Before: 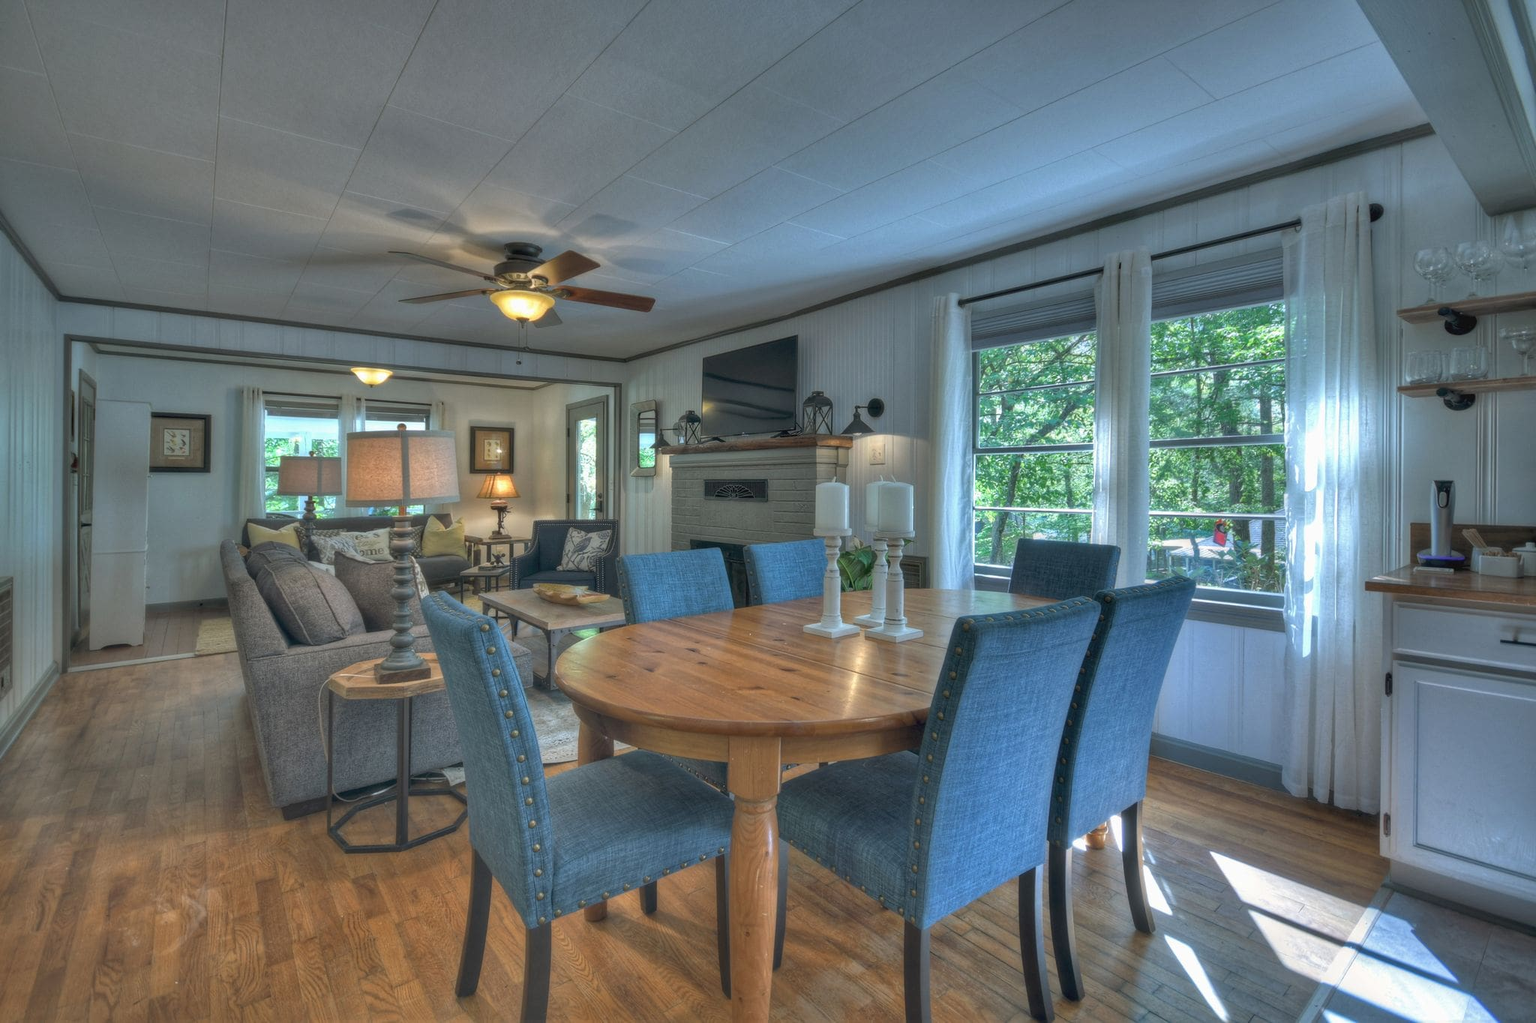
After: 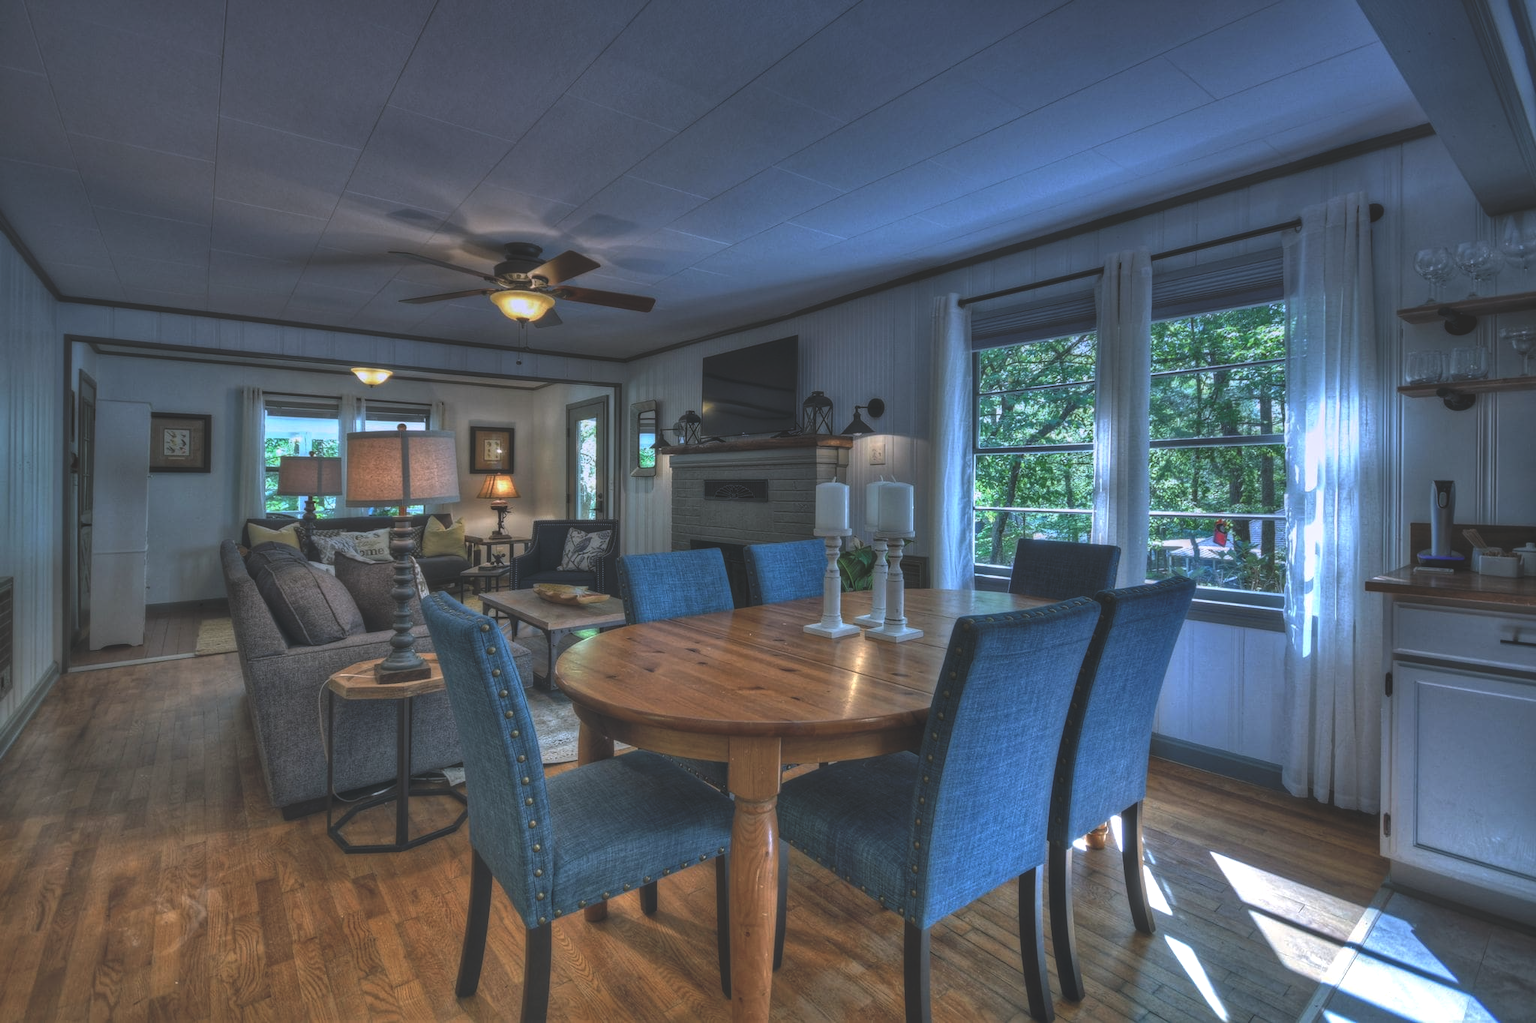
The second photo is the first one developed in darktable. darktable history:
graduated density: hue 238.83°, saturation 50%
local contrast: on, module defaults
exposure: black level correction 0.007, exposure 0.159 EV, compensate highlight preservation false
rgb curve: curves: ch0 [(0, 0.186) (0.314, 0.284) (0.775, 0.708) (1, 1)], compensate middle gray true, preserve colors none
